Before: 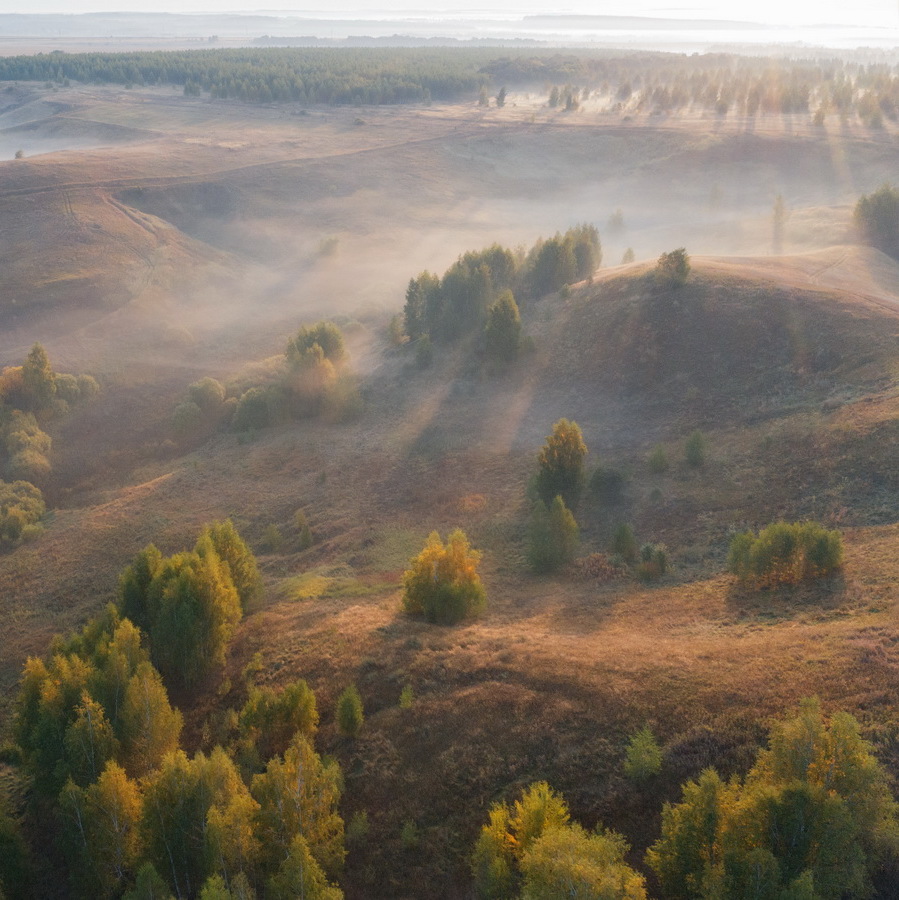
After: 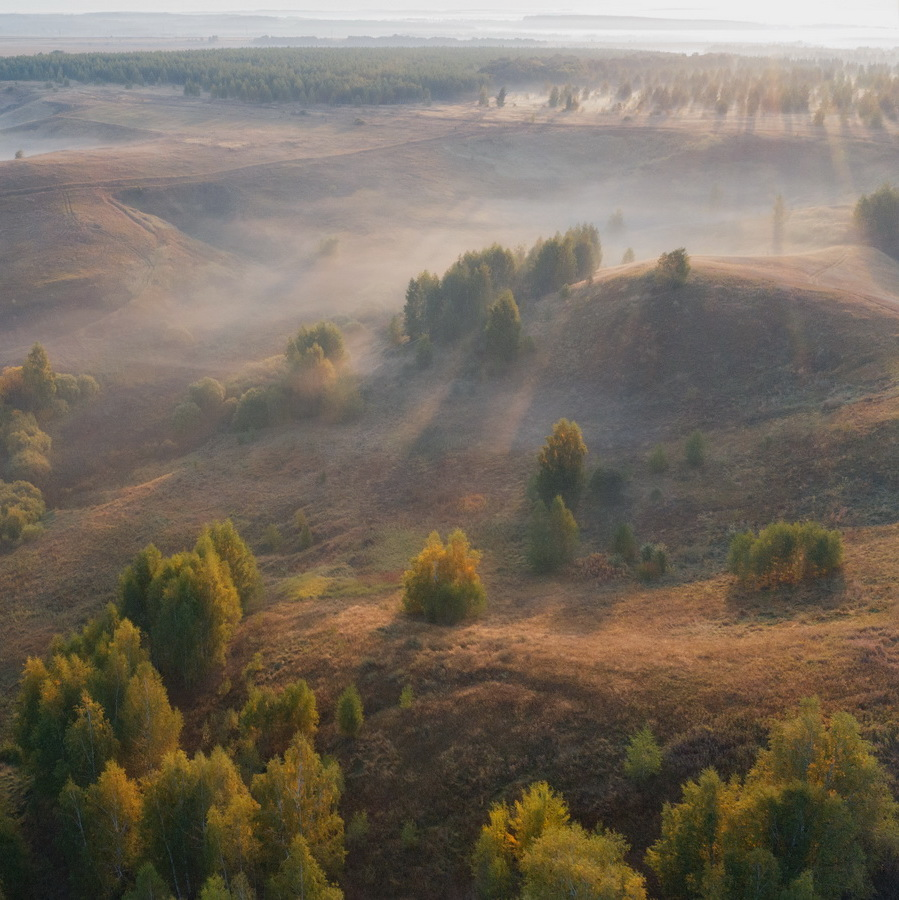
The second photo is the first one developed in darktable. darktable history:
exposure: black level correction 0.001, exposure 0.5 EV, compensate exposure bias true, compensate highlight preservation false
white balance: red 1, blue 1
